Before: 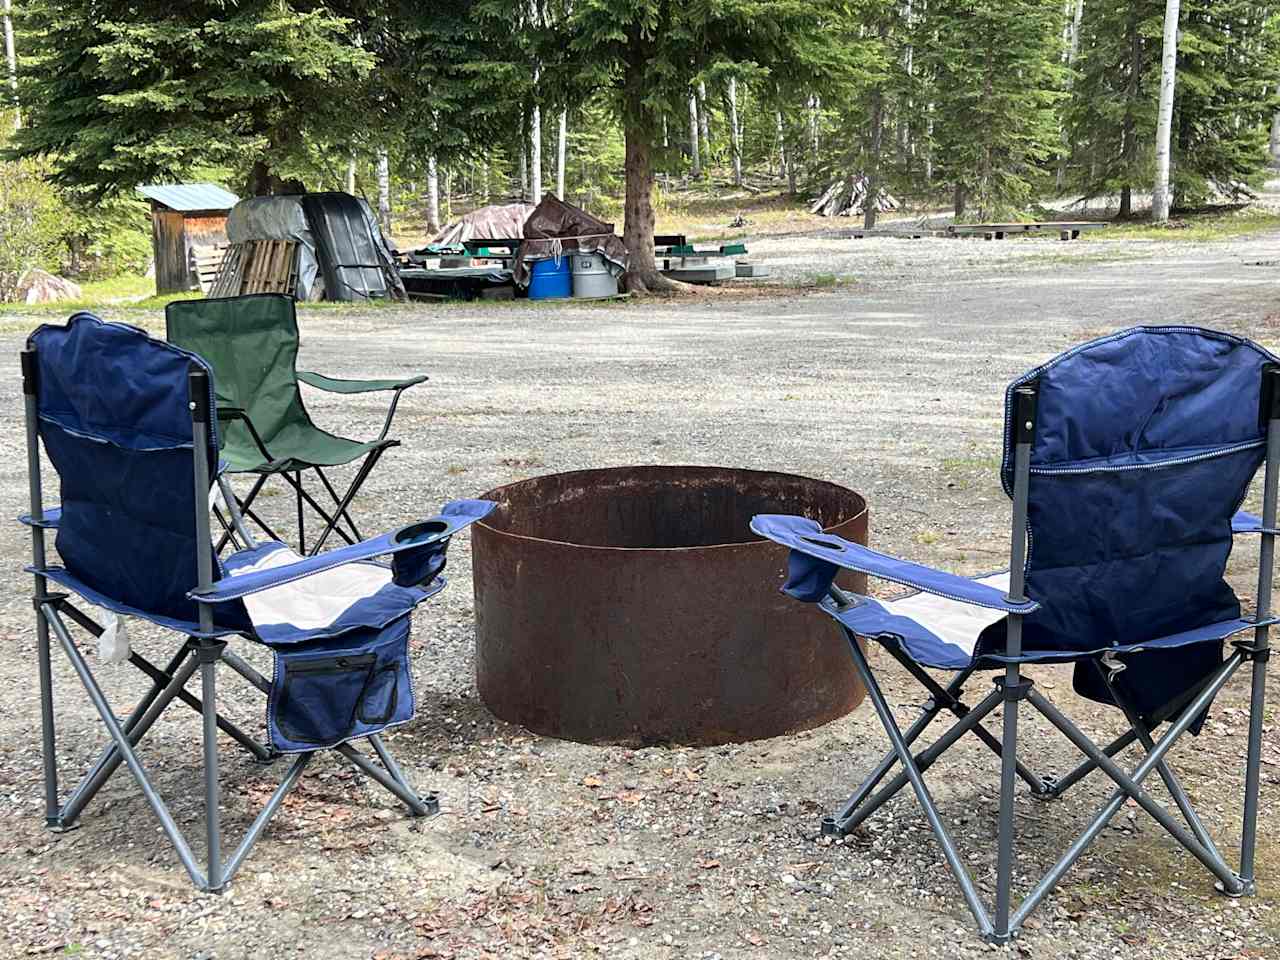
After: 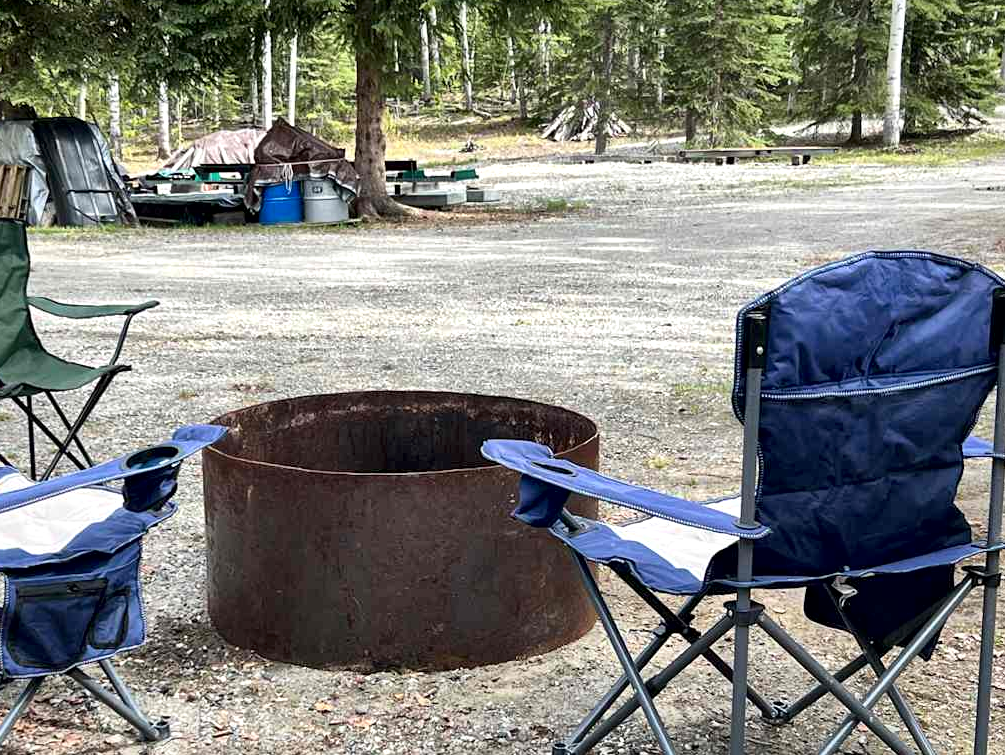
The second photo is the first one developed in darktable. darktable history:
local contrast: mode bilateral grid, contrast 20, coarseness 50, detail 171%, midtone range 0.2
crop and rotate: left 21.028%, top 7.835%, right 0.381%, bottom 13.438%
contrast brightness saturation: contrast 0.104, brightness 0.011, saturation 0.019
